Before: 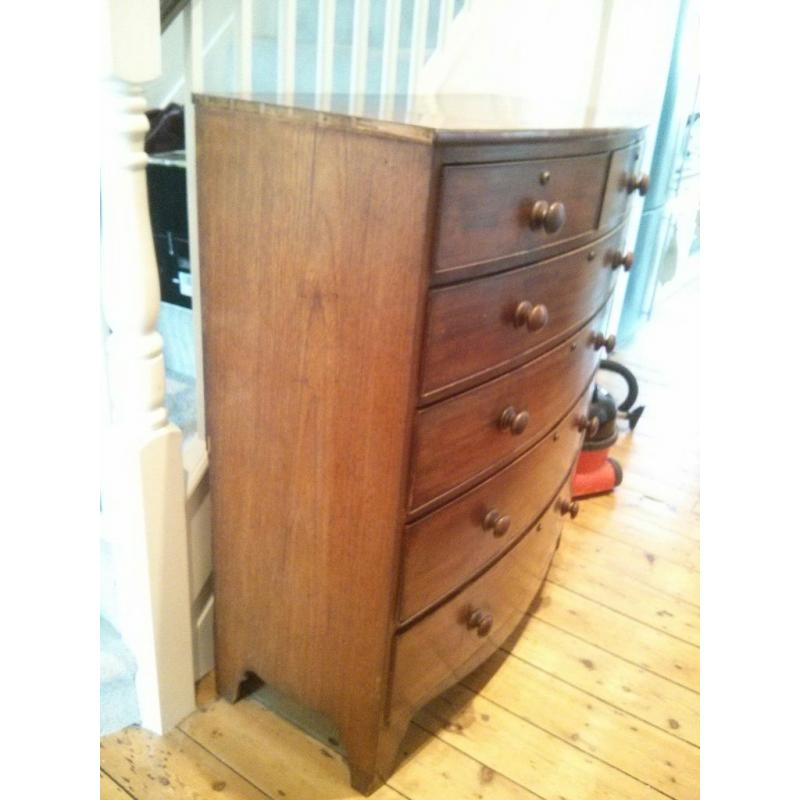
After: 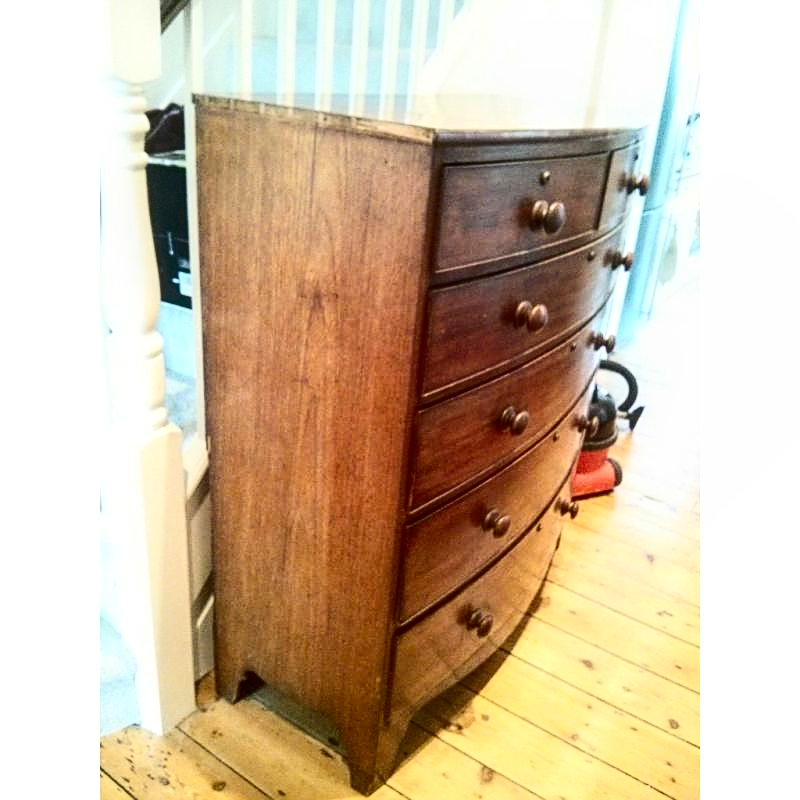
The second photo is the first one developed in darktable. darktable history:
contrast brightness saturation: contrast 0.32, brightness -0.08, saturation 0.17
sharpen: on, module defaults
local contrast: on, module defaults
